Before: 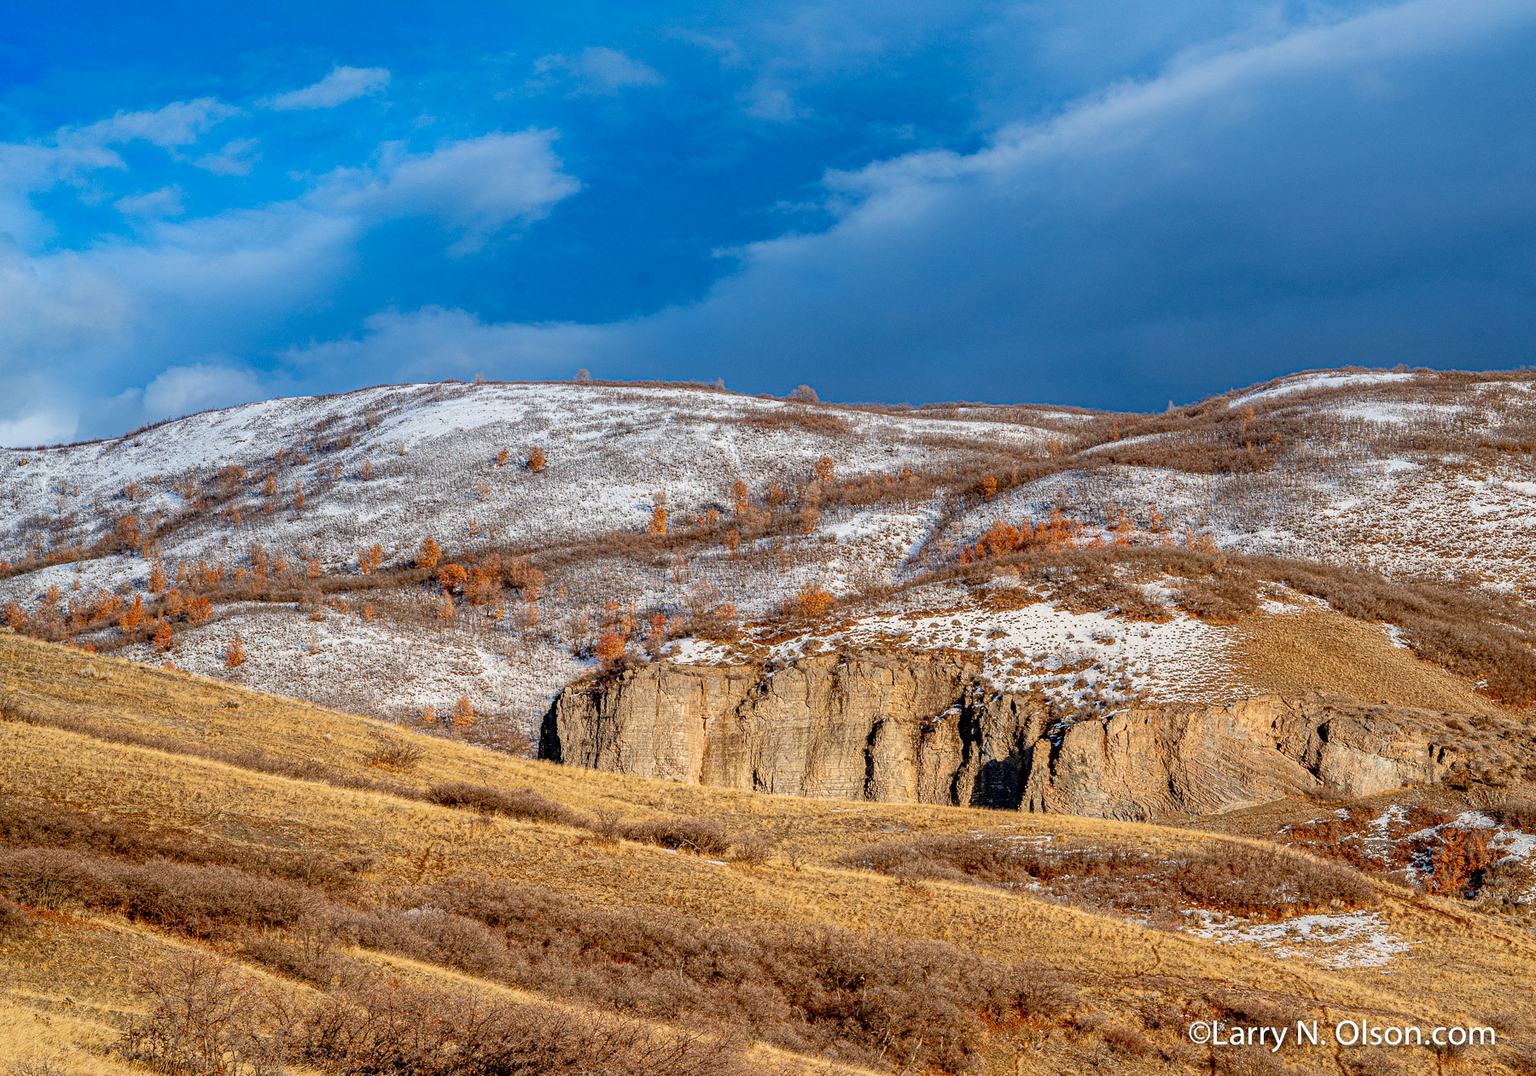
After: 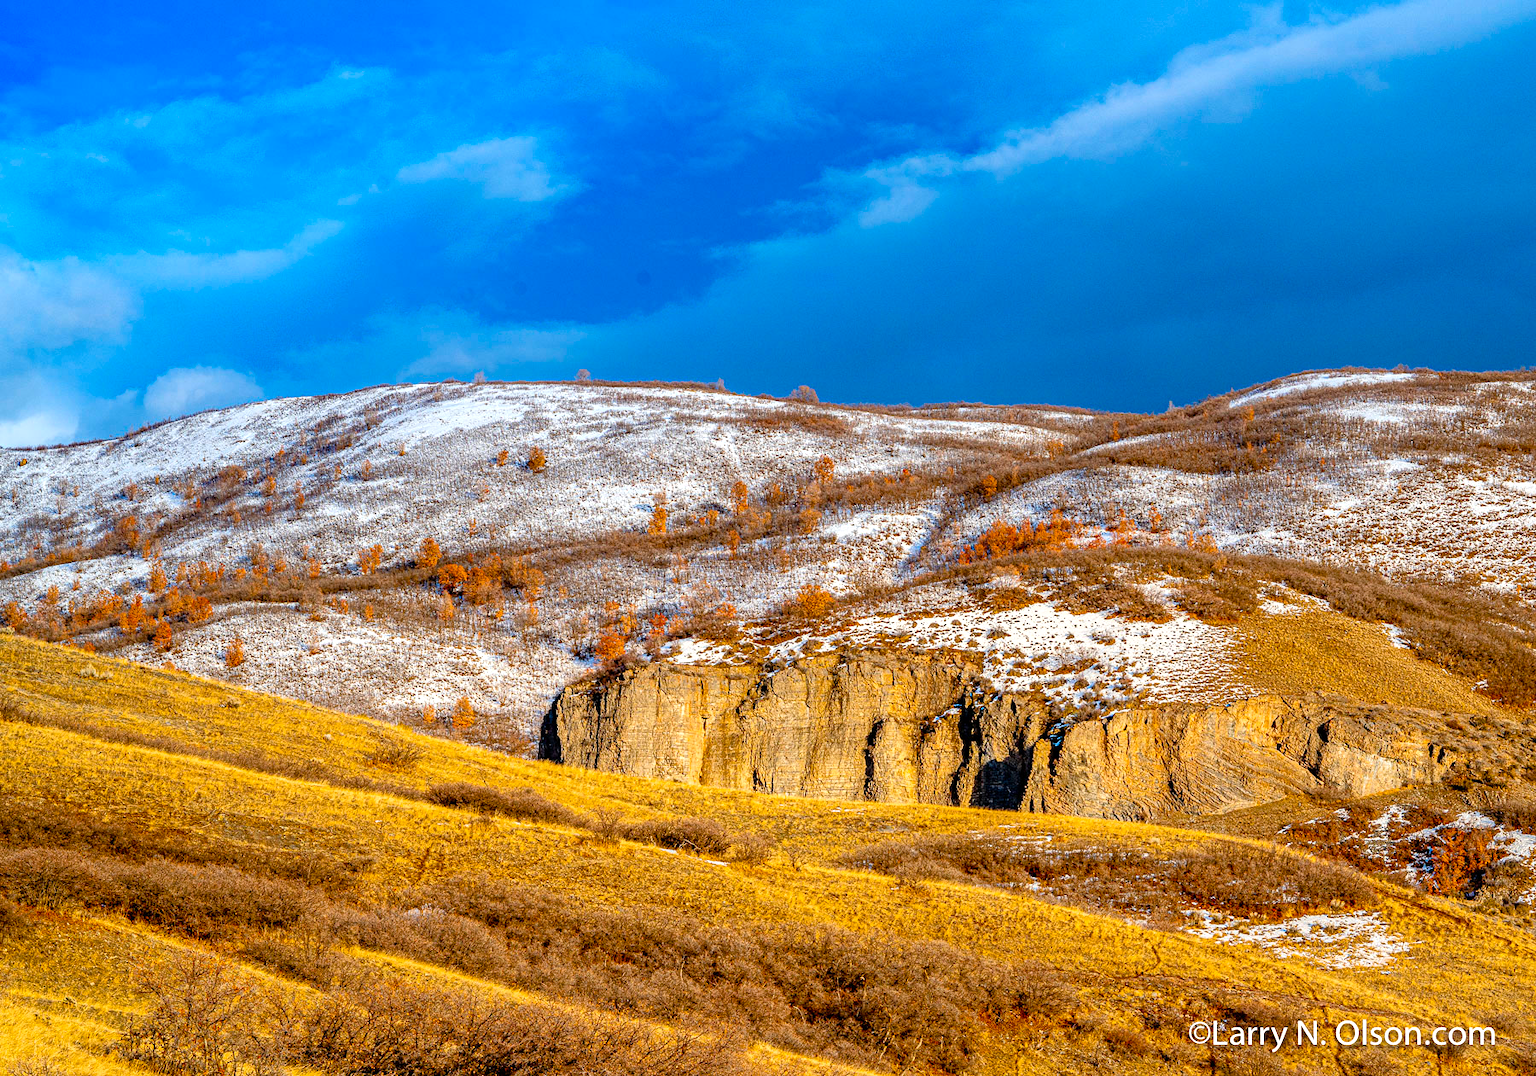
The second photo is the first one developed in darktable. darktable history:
color balance rgb: linear chroma grading › global chroma 9.813%, perceptual saturation grading › global saturation 25.75%, perceptual brilliance grading › global brilliance 10.067%, global vibrance 20%
